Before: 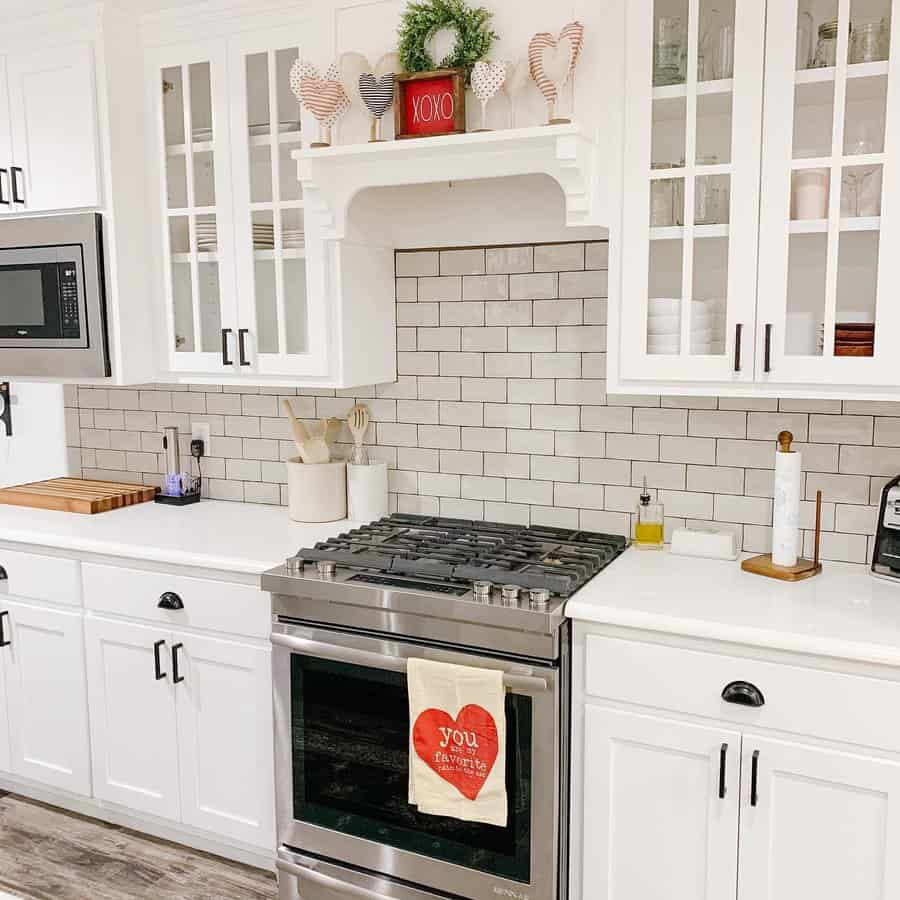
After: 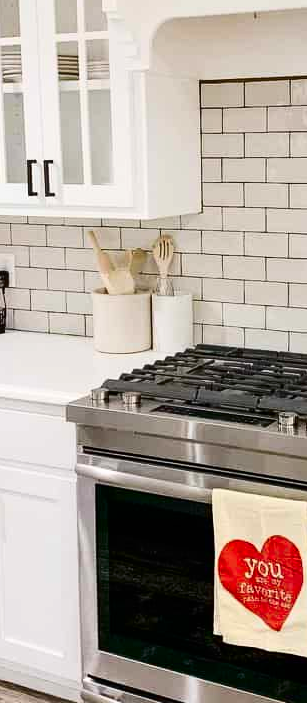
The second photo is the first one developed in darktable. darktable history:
crop and rotate: left 21.678%, top 18.811%, right 44.129%, bottom 2.988%
contrast brightness saturation: contrast 0.215, brightness -0.104, saturation 0.206
